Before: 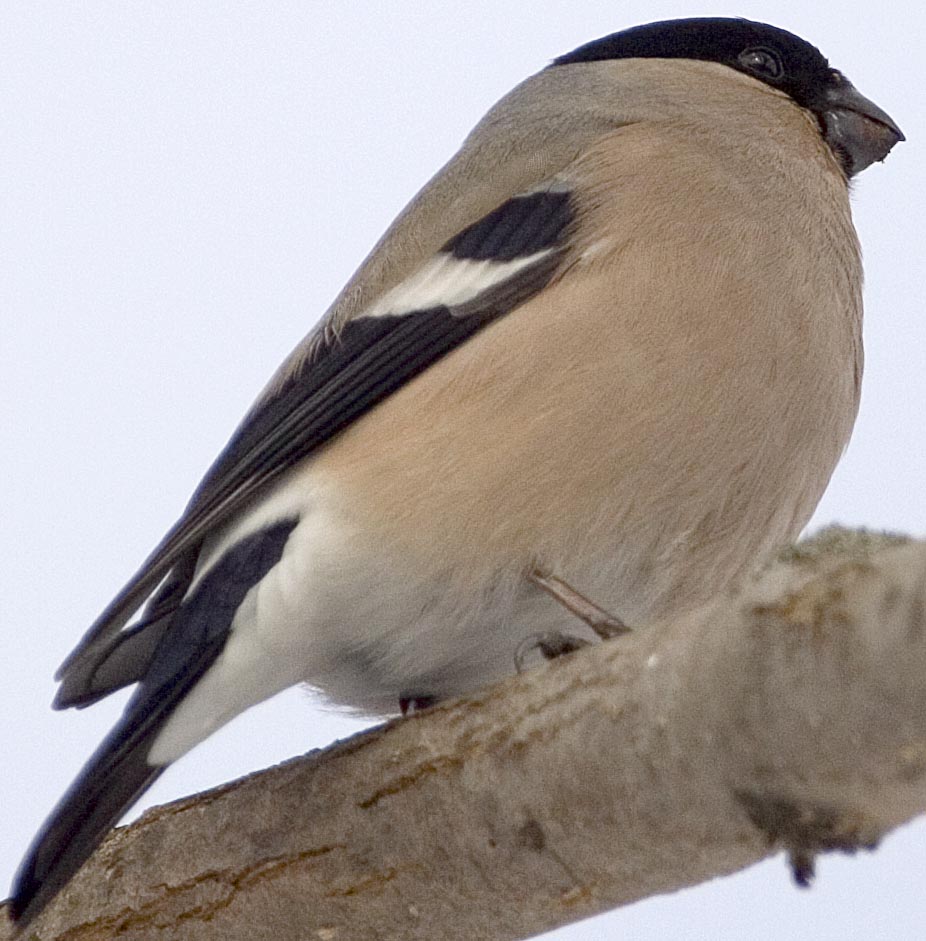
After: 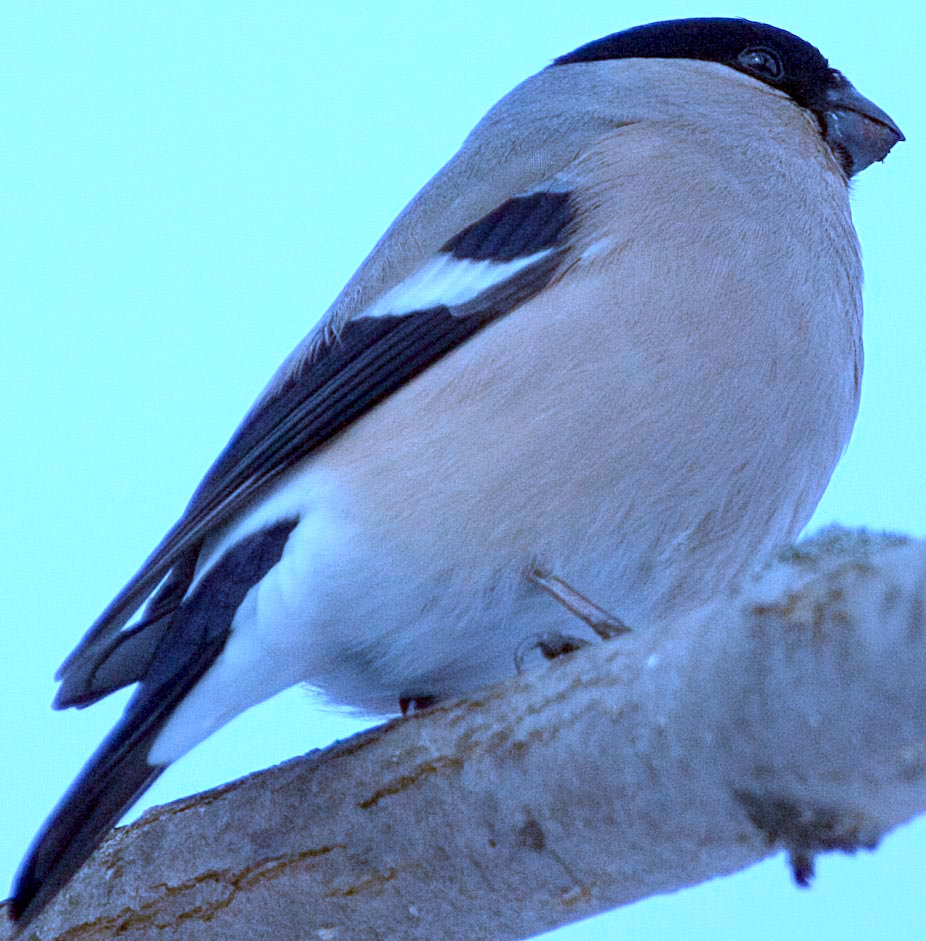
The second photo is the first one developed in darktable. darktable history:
color zones: curves: ch0 [(0, 0.613) (0.01, 0.613) (0.245, 0.448) (0.498, 0.529) (0.642, 0.665) (0.879, 0.777) (0.99, 0.613)]; ch1 [(0, 0) (0.143, 0) (0.286, 0) (0.429, 0) (0.571, 0) (0.714, 0) (0.857, 0)], mix -93.41%
color calibration: illuminant as shot in camera, x 0.462, y 0.419, temperature 2651.64 K
